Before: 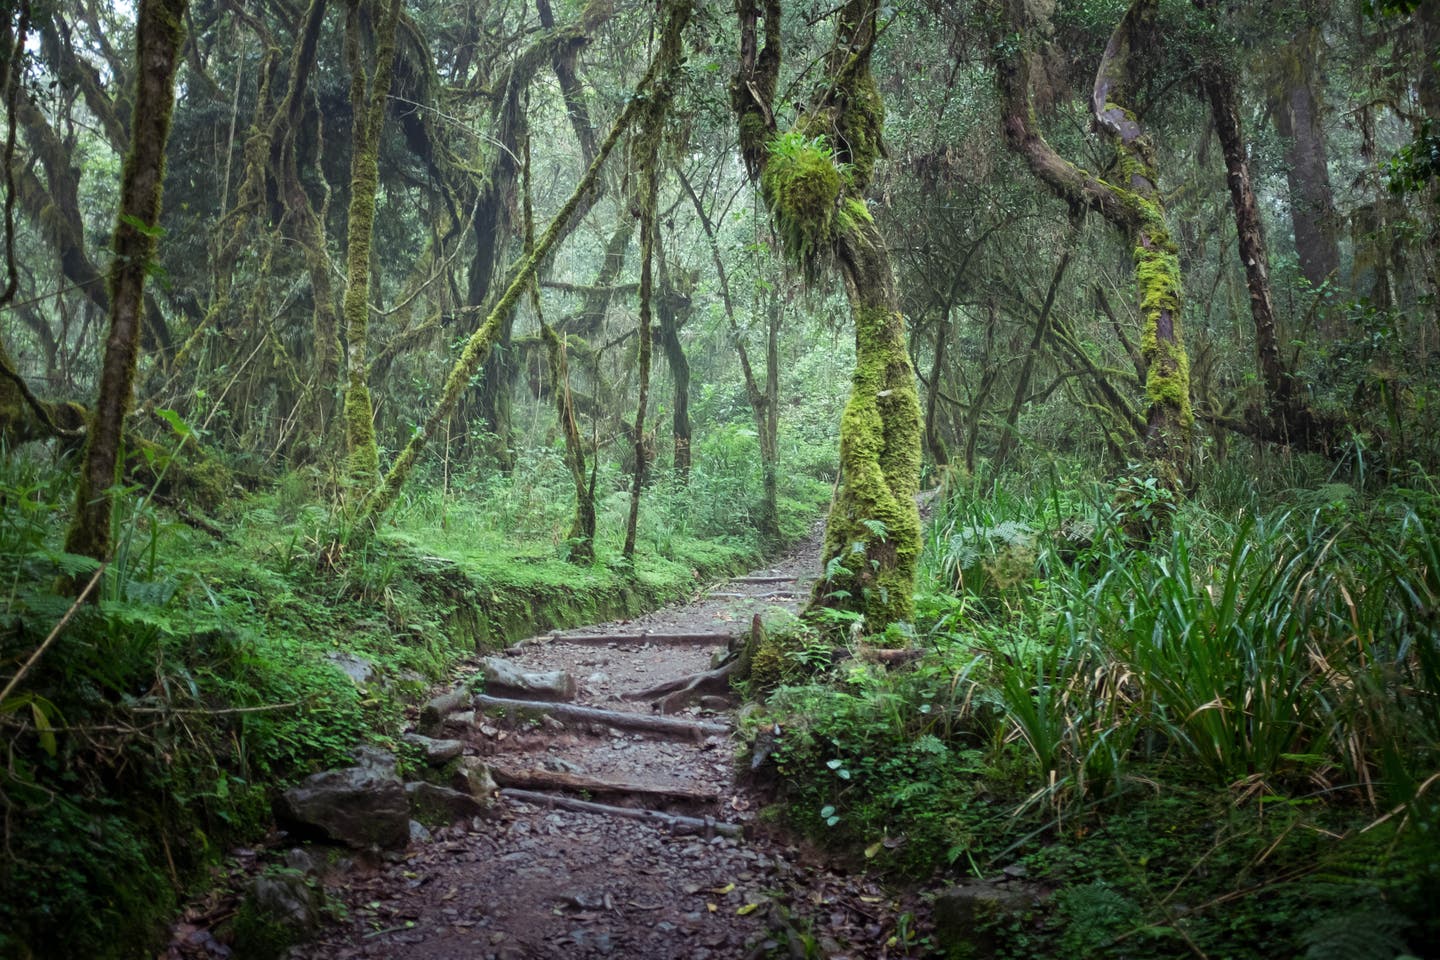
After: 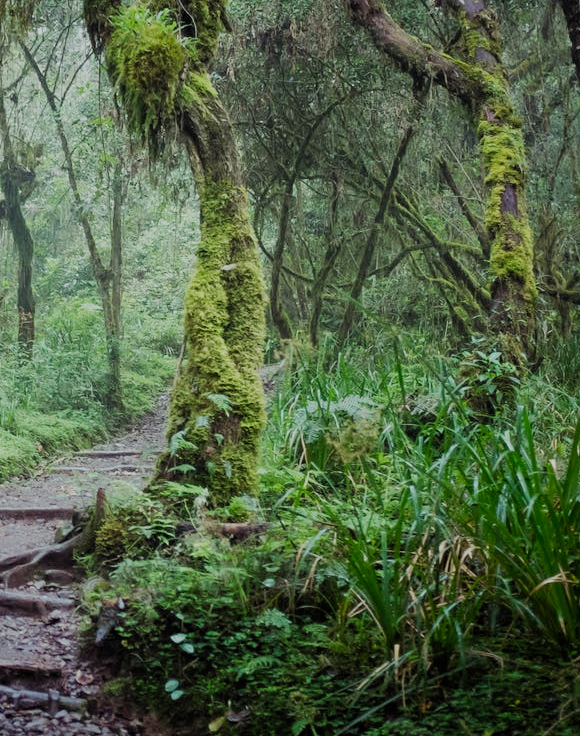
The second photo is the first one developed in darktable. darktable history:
crop: left 45.617%, top 13.197%, right 14.047%, bottom 10.098%
velvia: strength 14.71%
color calibration: gray › normalize channels true, illuminant same as pipeline (D50), adaptation XYZ, x 0.346, y 0.359, temperature 5012.72 K, gamut compression 0.027
filmic rgb: black relative exposure -7.65 EV, white relative exposure 4.56 EV, threshold 5.97 EV, hardness 3.61, preserve chrominance no, color science v5 (2021), contrast in shadows safe, contrast in highlights safe, enable highlight reconstruction true
